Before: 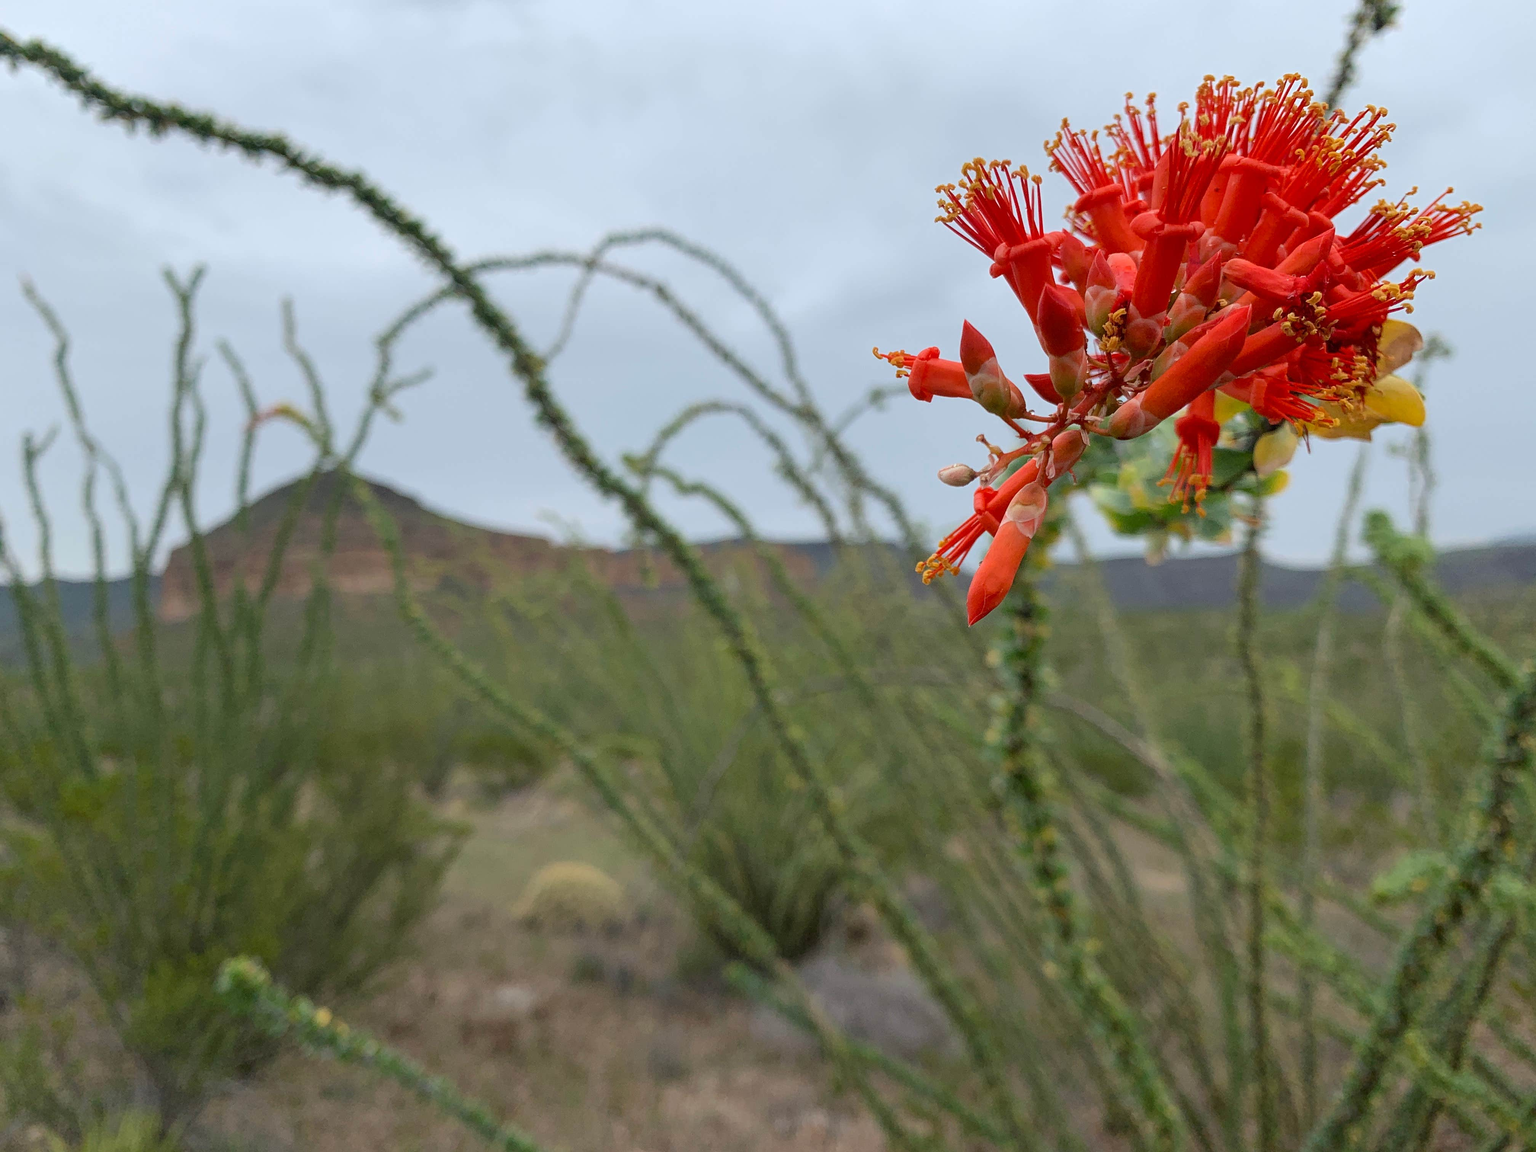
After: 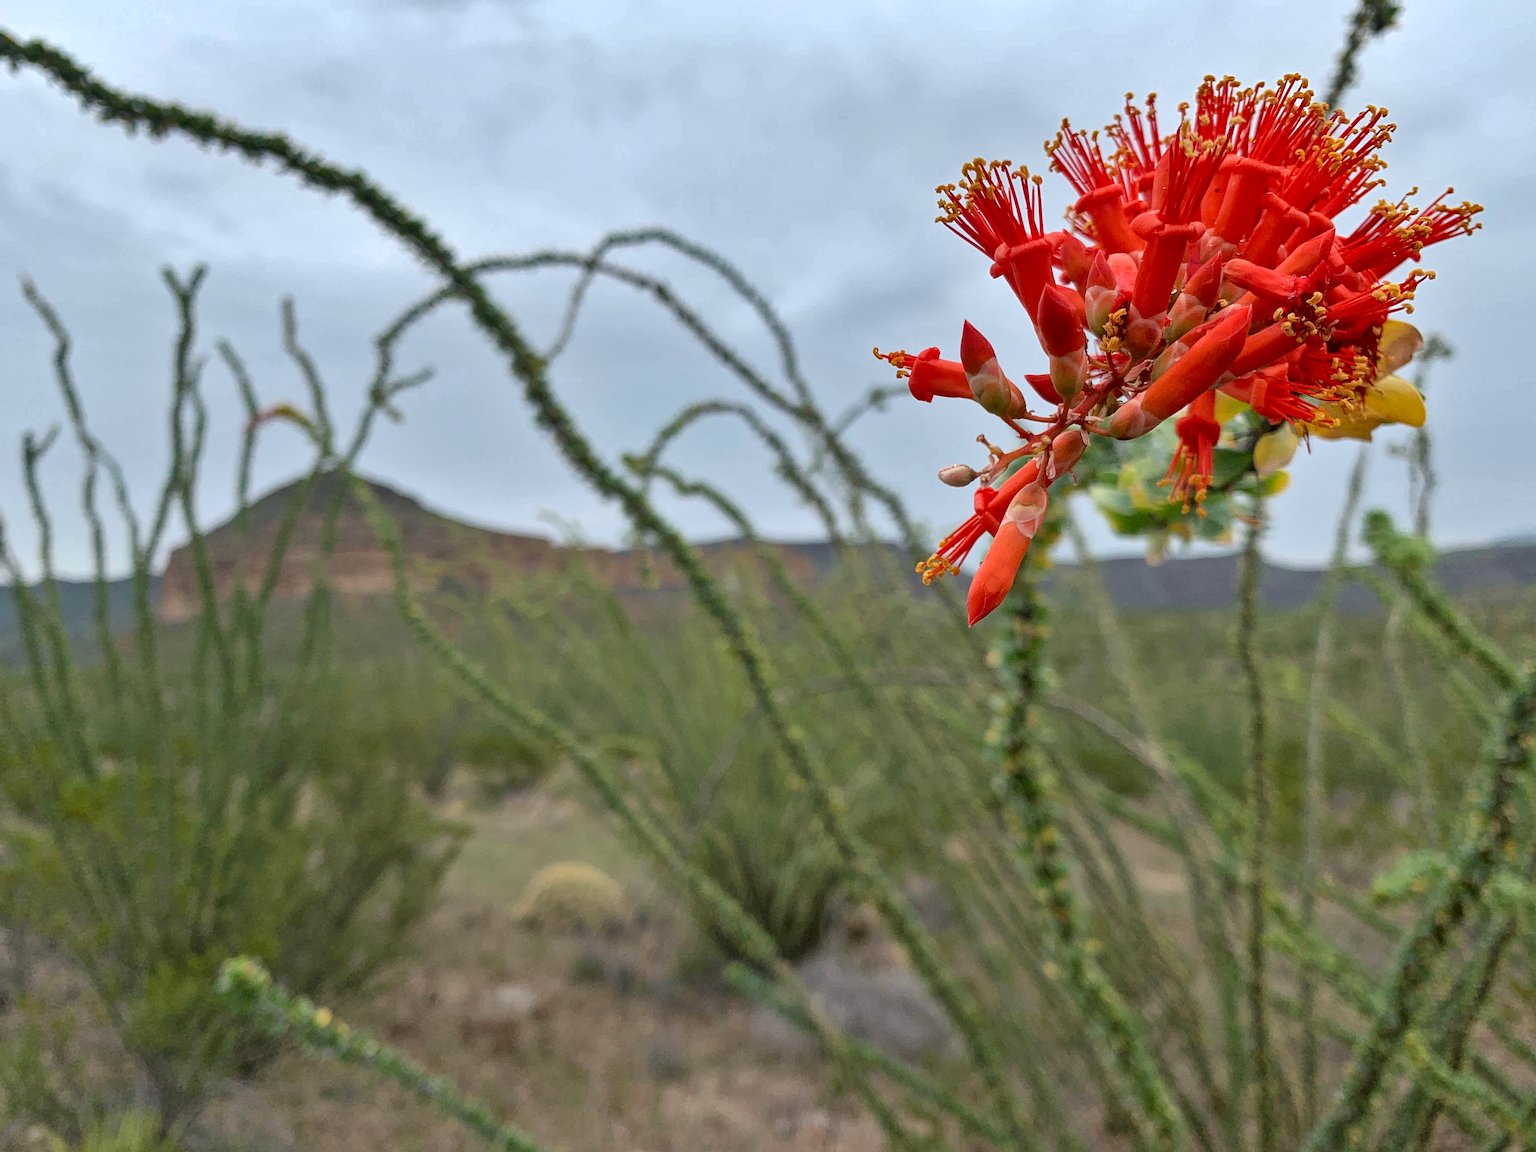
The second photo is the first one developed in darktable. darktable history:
local contrast: mode bilateral grid, contrast 20, coarseness 50, detail 120%, midtone range 0.2
exposure: exposure 0.207 EV, compensate highlight preservation false
shadows and highlights: shadows 43.71, white point adjustment -1.46, soften with gaussian
